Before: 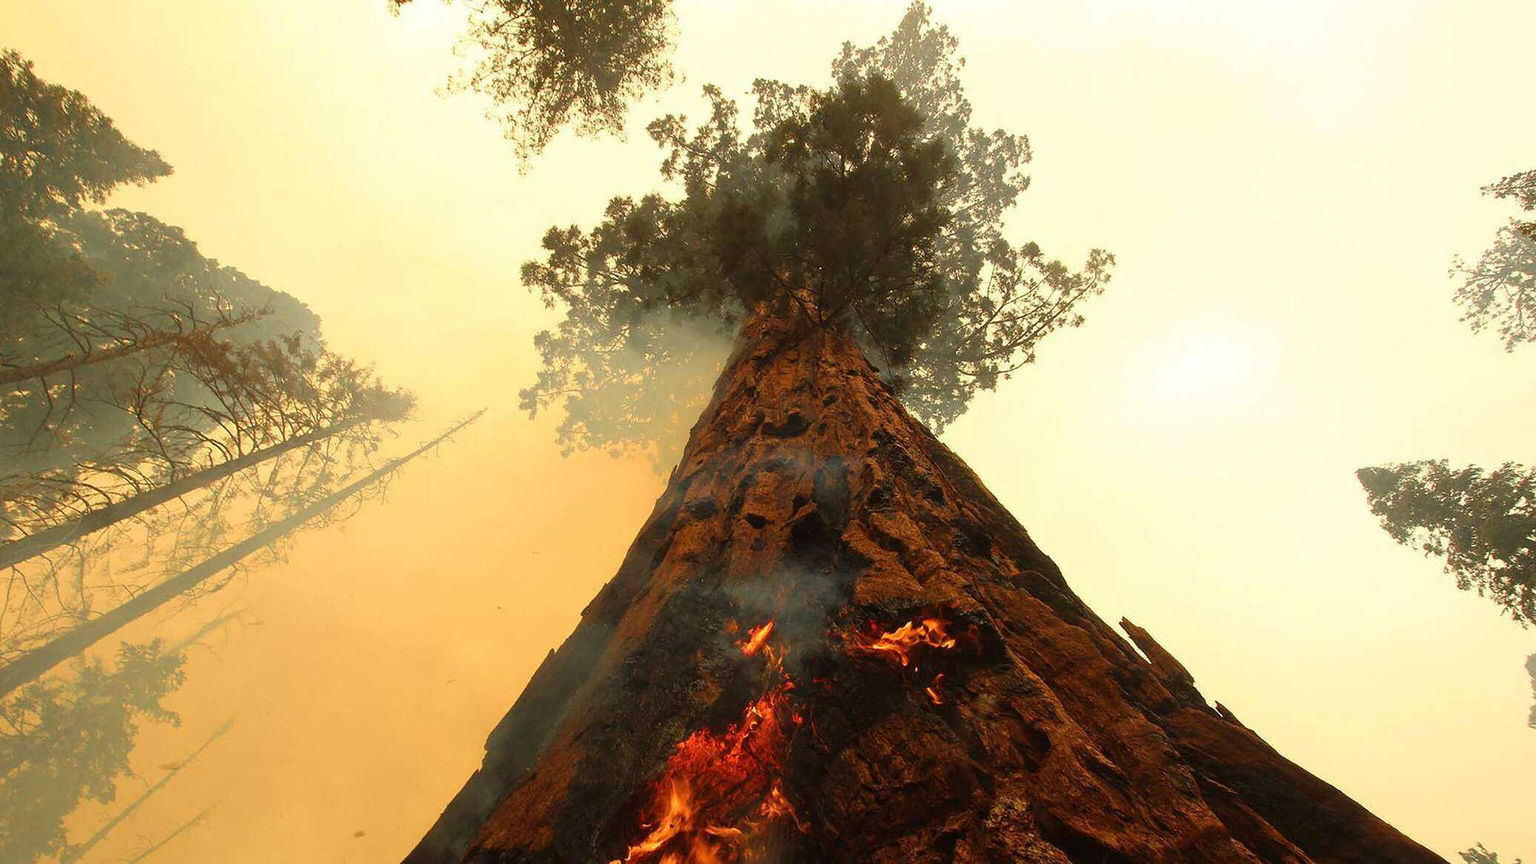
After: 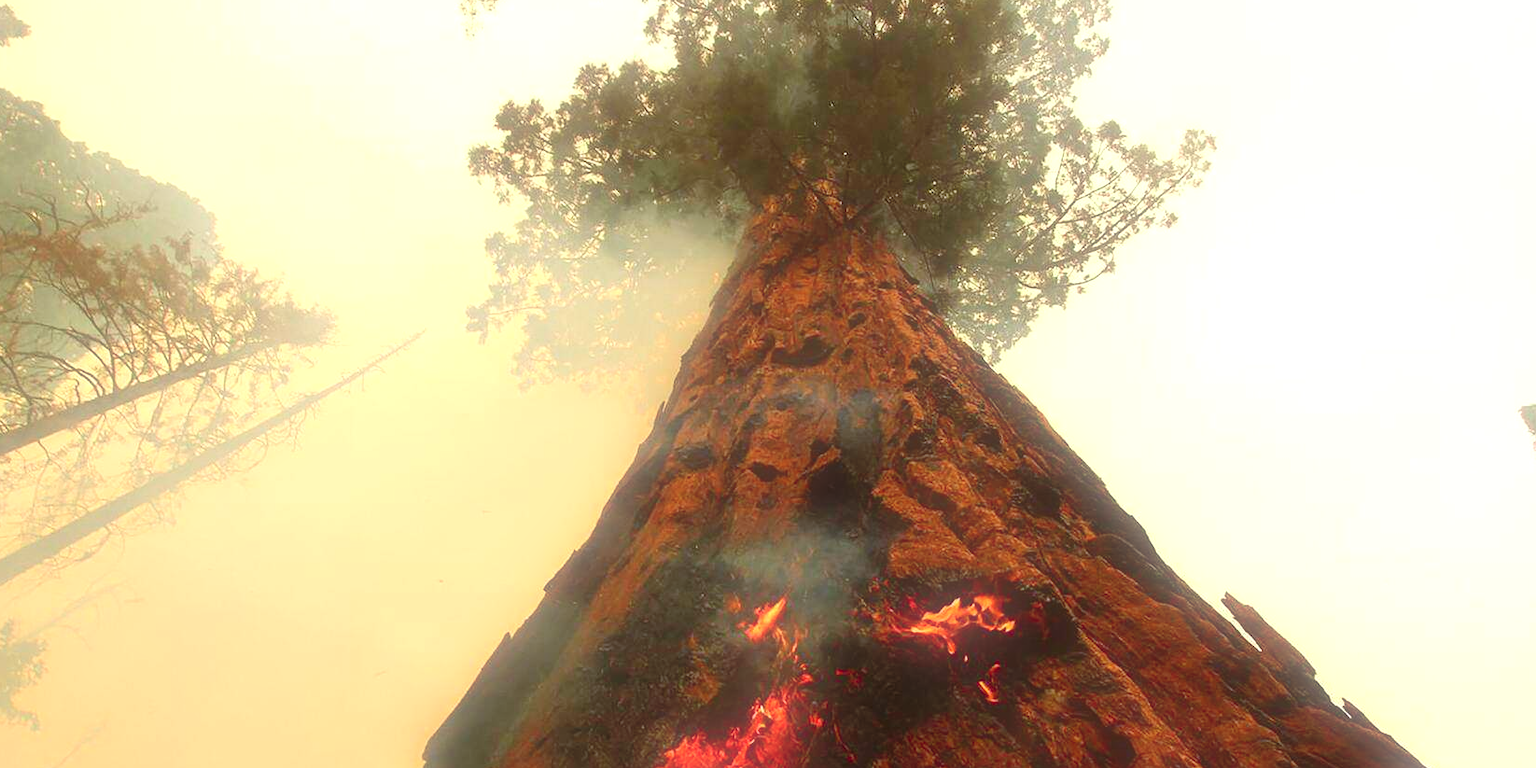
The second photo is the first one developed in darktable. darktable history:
white balance: red 0.982, blue 1.018
tone equalizer: -8 EV -0.417 EV, -7 EV -0.389 EV, -6 EV -0.333 EV, -5 EV -0.222 EV, -3 EV 0.222 EV, -2 EV 0.333 EV, -1 EV 0.389 EV, +0 EV 0.417 EV, edges refinement/feathering 500, mask exposure compensation -1.57 EV, preserve details no
crop: left 9.712%, top 16.928%, right 10.845%, bottom 12.332%
soften: size 60.24%, saturation 65.46%, brightness 0.506 EV, mix 25.7%
levels: levels [0, 0.397, 0.955]
